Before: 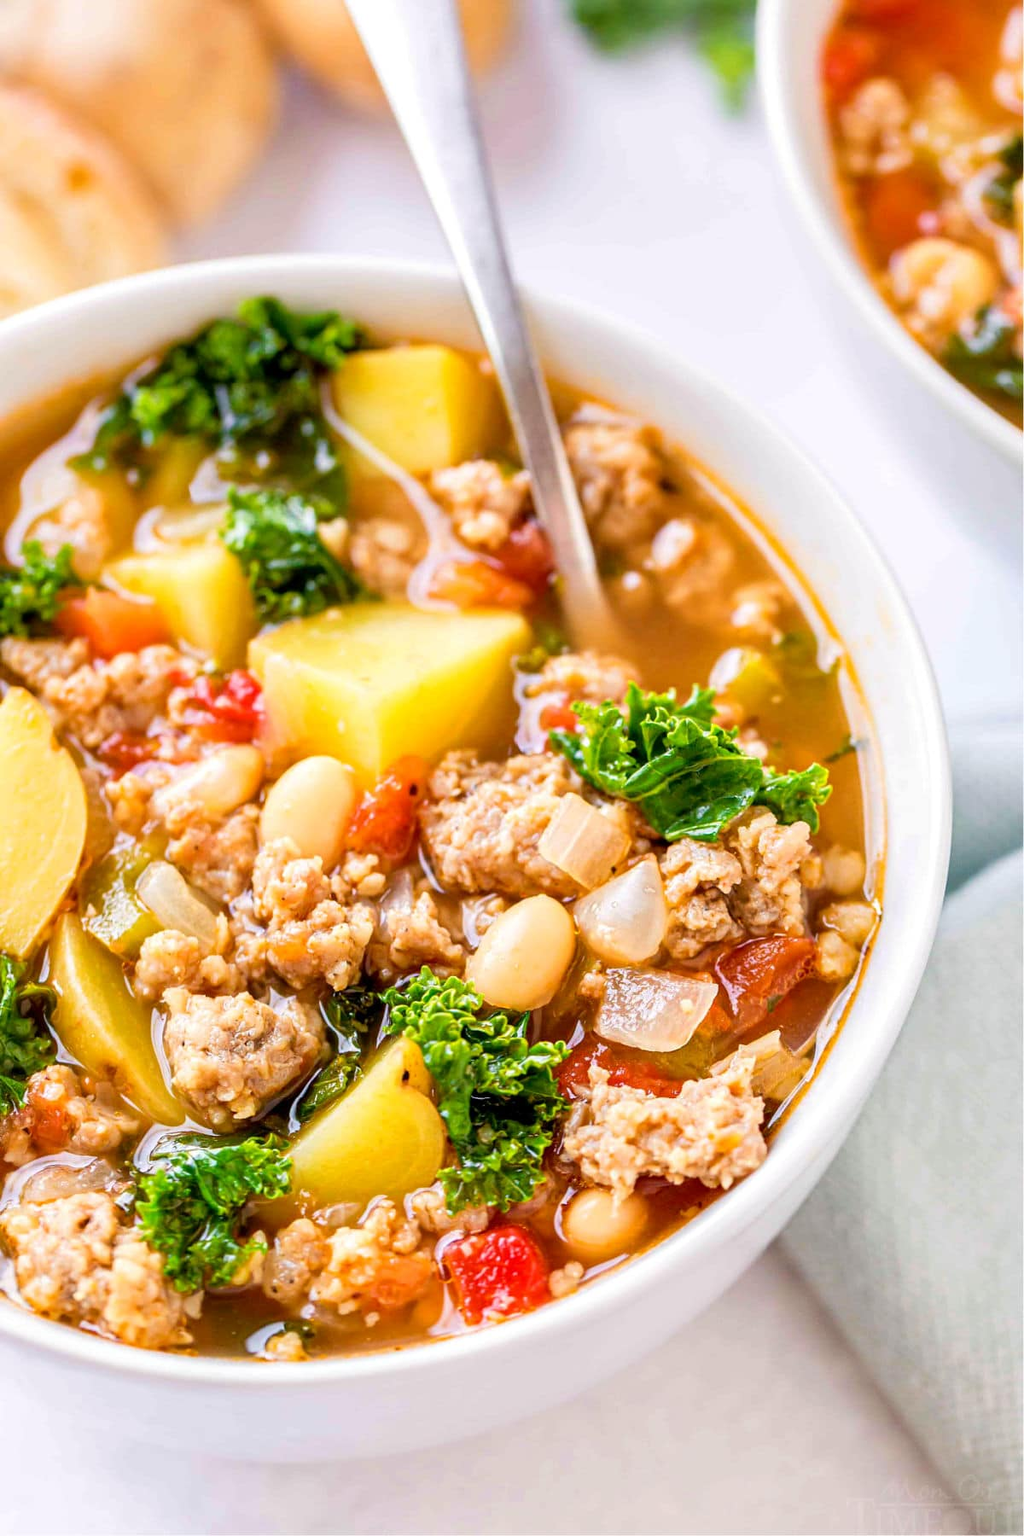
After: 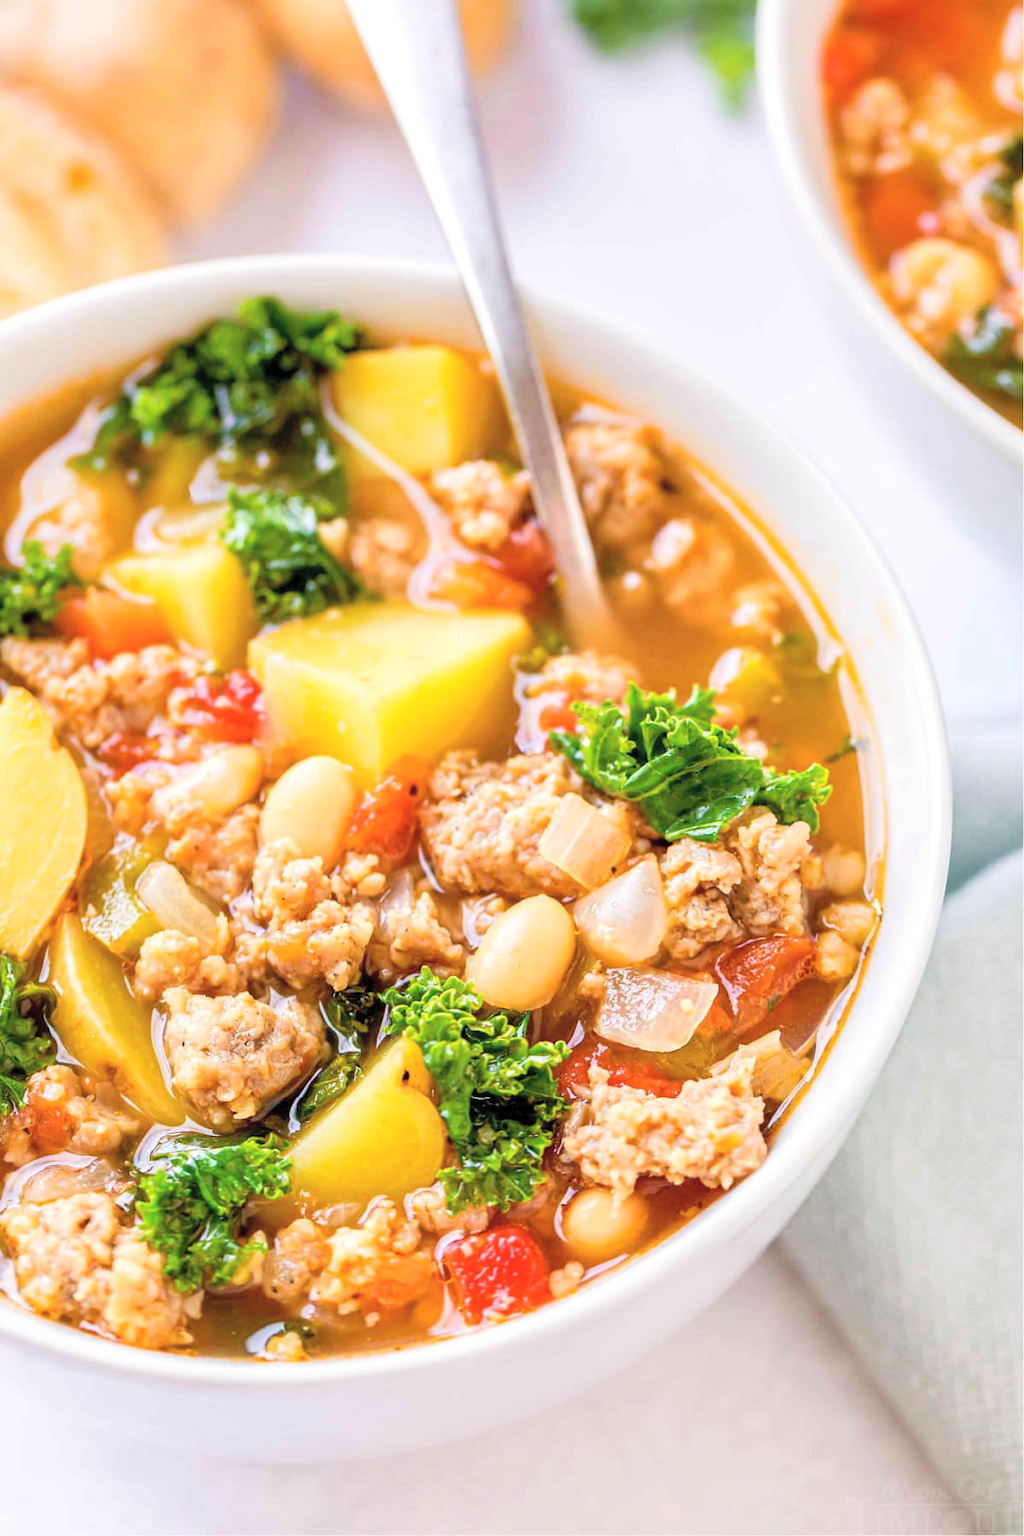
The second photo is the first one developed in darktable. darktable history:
contrast brightness saturation: brightness 0.148
